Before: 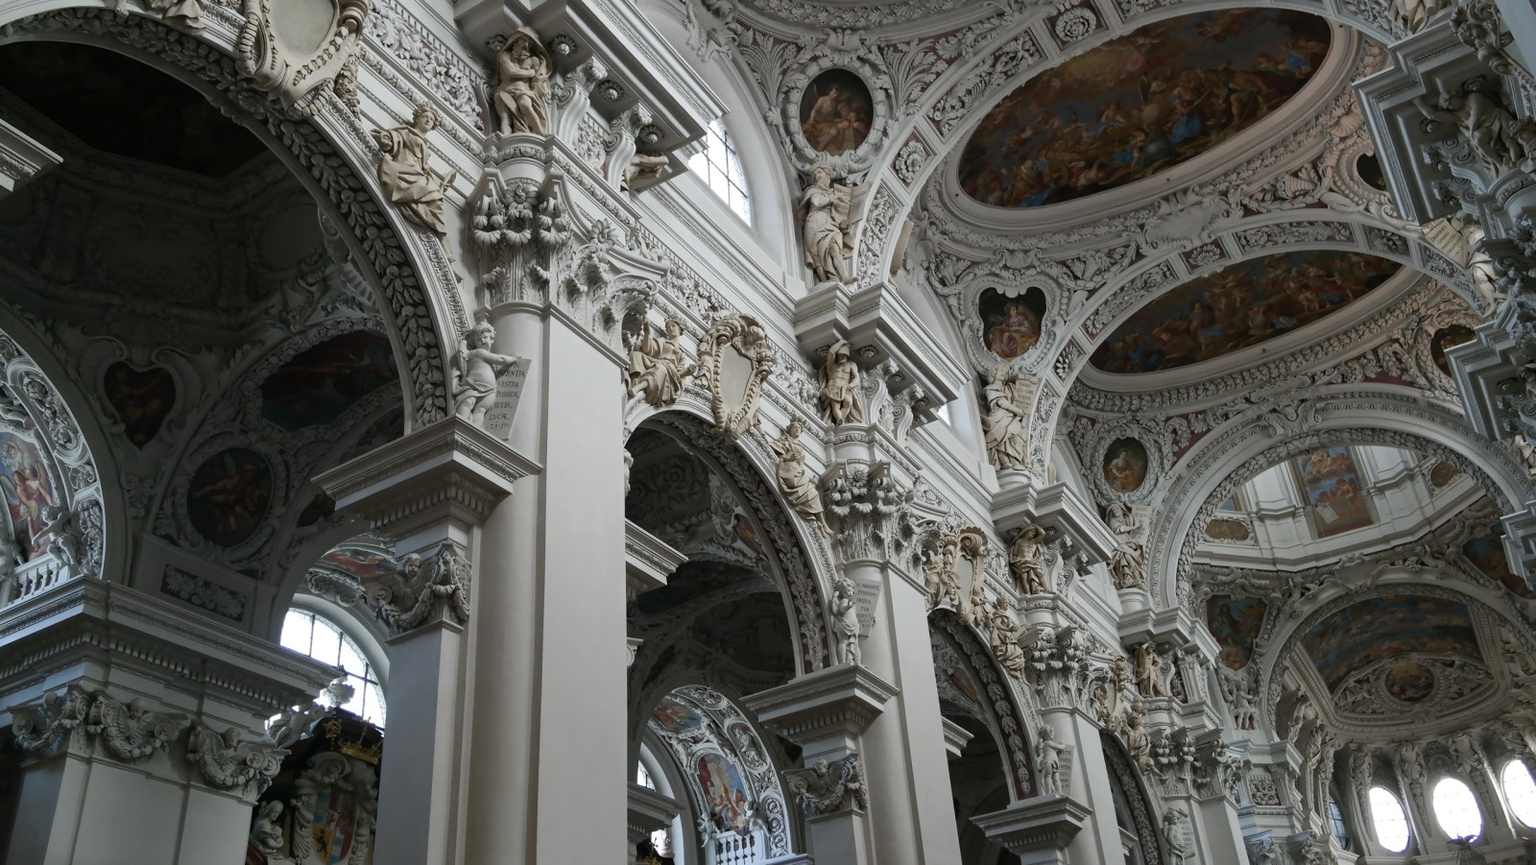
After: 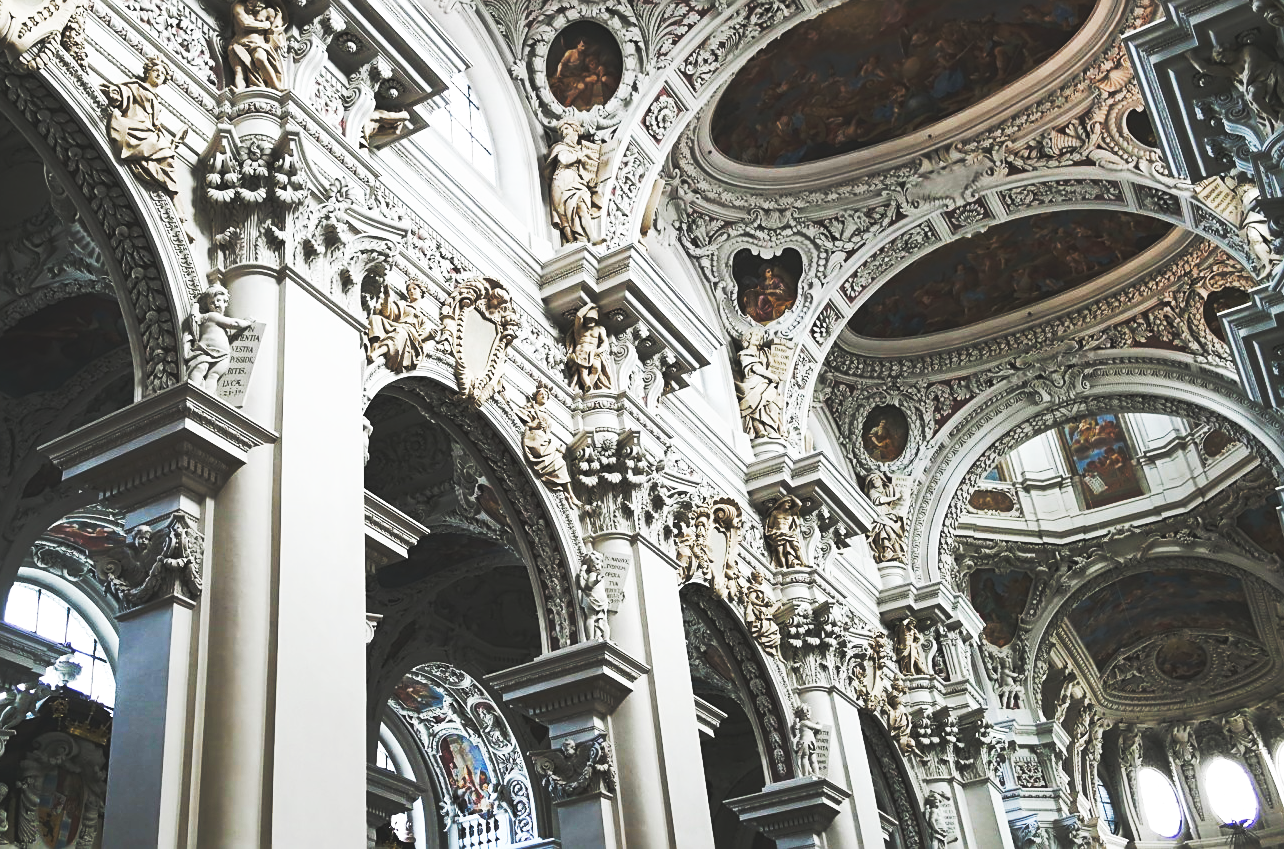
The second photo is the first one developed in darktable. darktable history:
sharpen: on, module defaults
crop and rotate: left 17.959%, top 5.771%, right 1.742%
base curve: curves: ch0 [(0, 0.015) (0.085, 0.116) (0.134, 0.298) (0.19, 0.545) (0.296, 0.764) (0.599, 0.982) (1, 1)], preserve colors none
